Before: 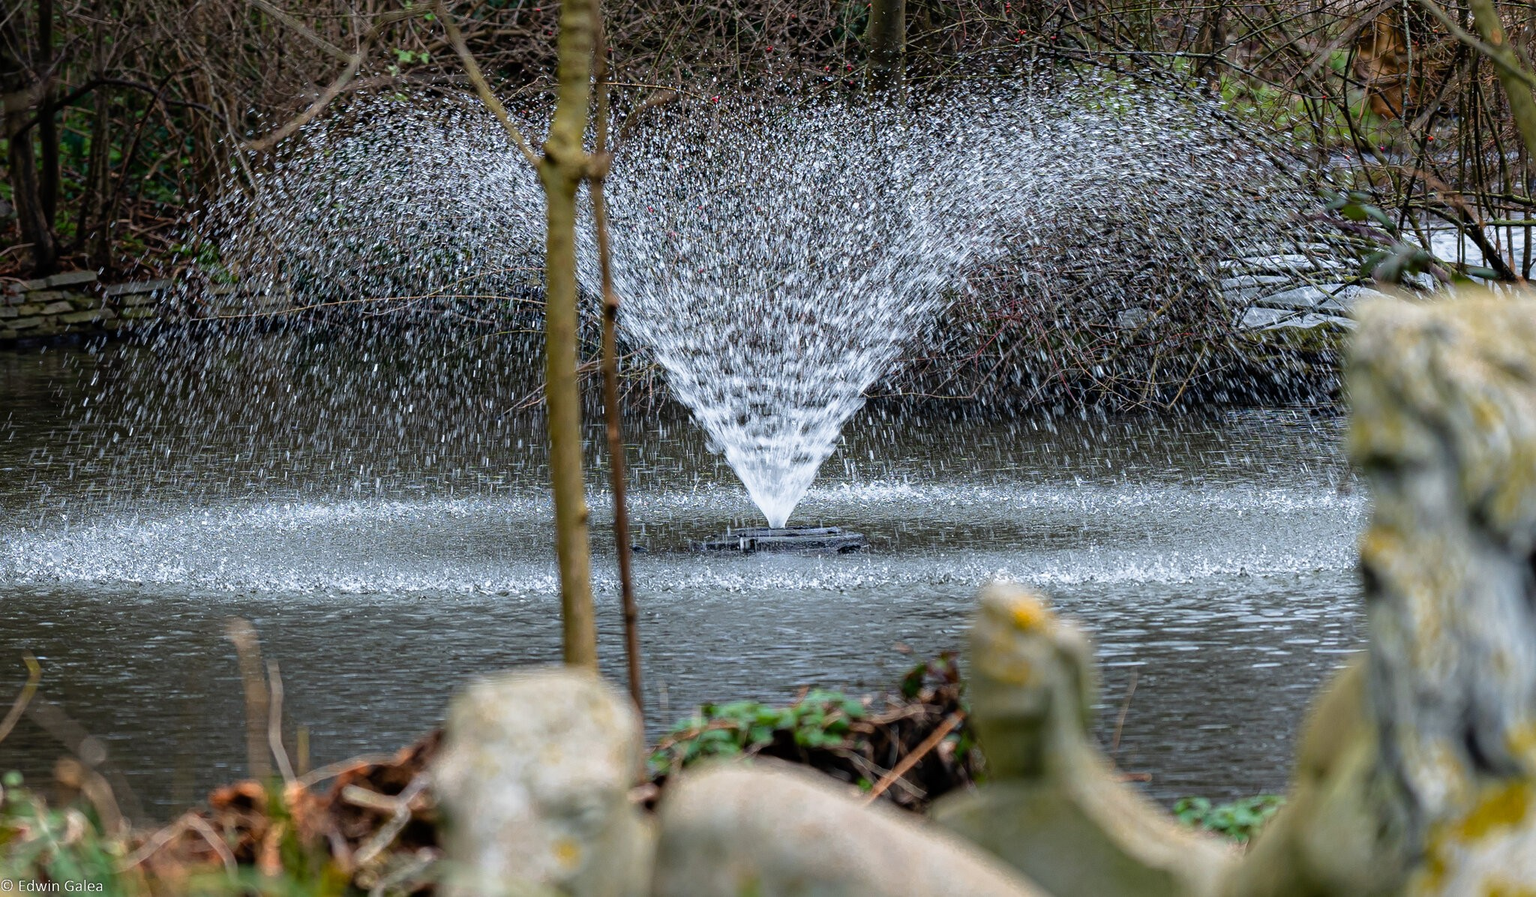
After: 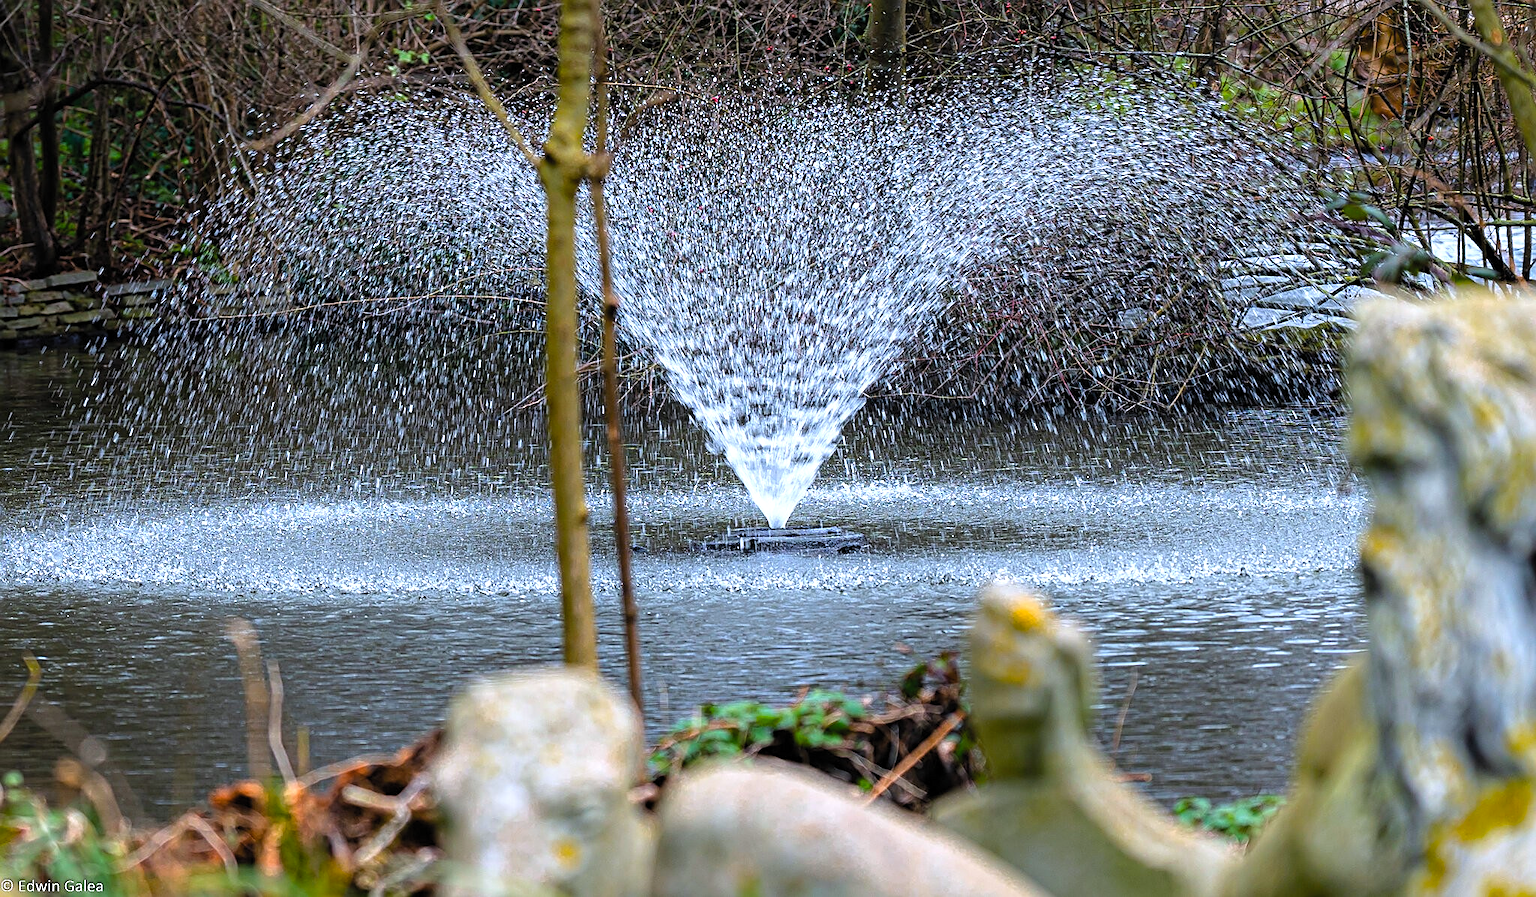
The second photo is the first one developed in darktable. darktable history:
exposure: exposure 0.64 EV, compensate highlight preservation false
levels: mode automatic, black 0.023%, white 99.97%, levels [0.062, 0.494, 0.925]
sharpen: on, module defaults
color balance rgb: perceptual saturation grading › global saturation 20%, global vibrance 20%
white balance: red 0.984, blue 1.059
contrast brightness saturation: contrast -0.11
